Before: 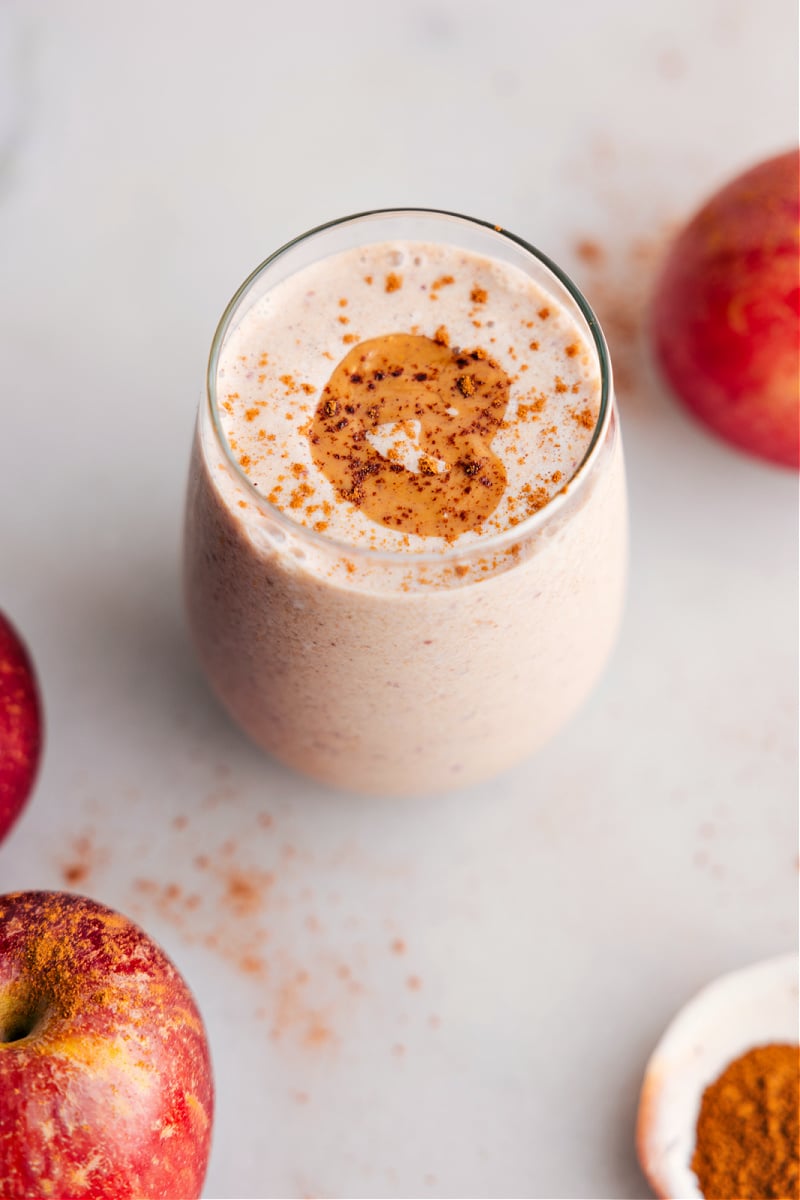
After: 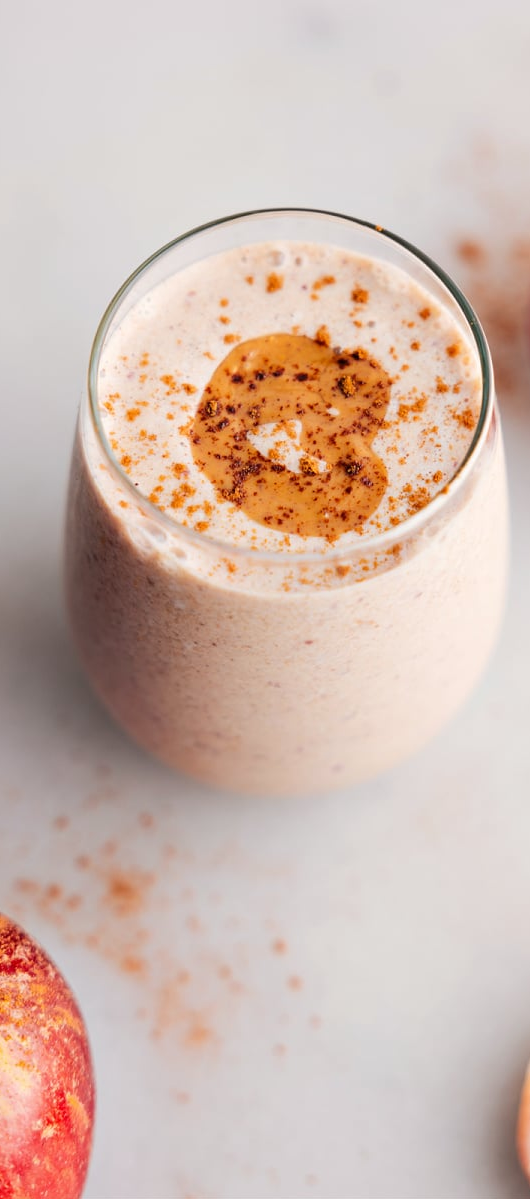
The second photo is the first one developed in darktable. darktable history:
crop and rotate: left 15.124%, right 18.558%
